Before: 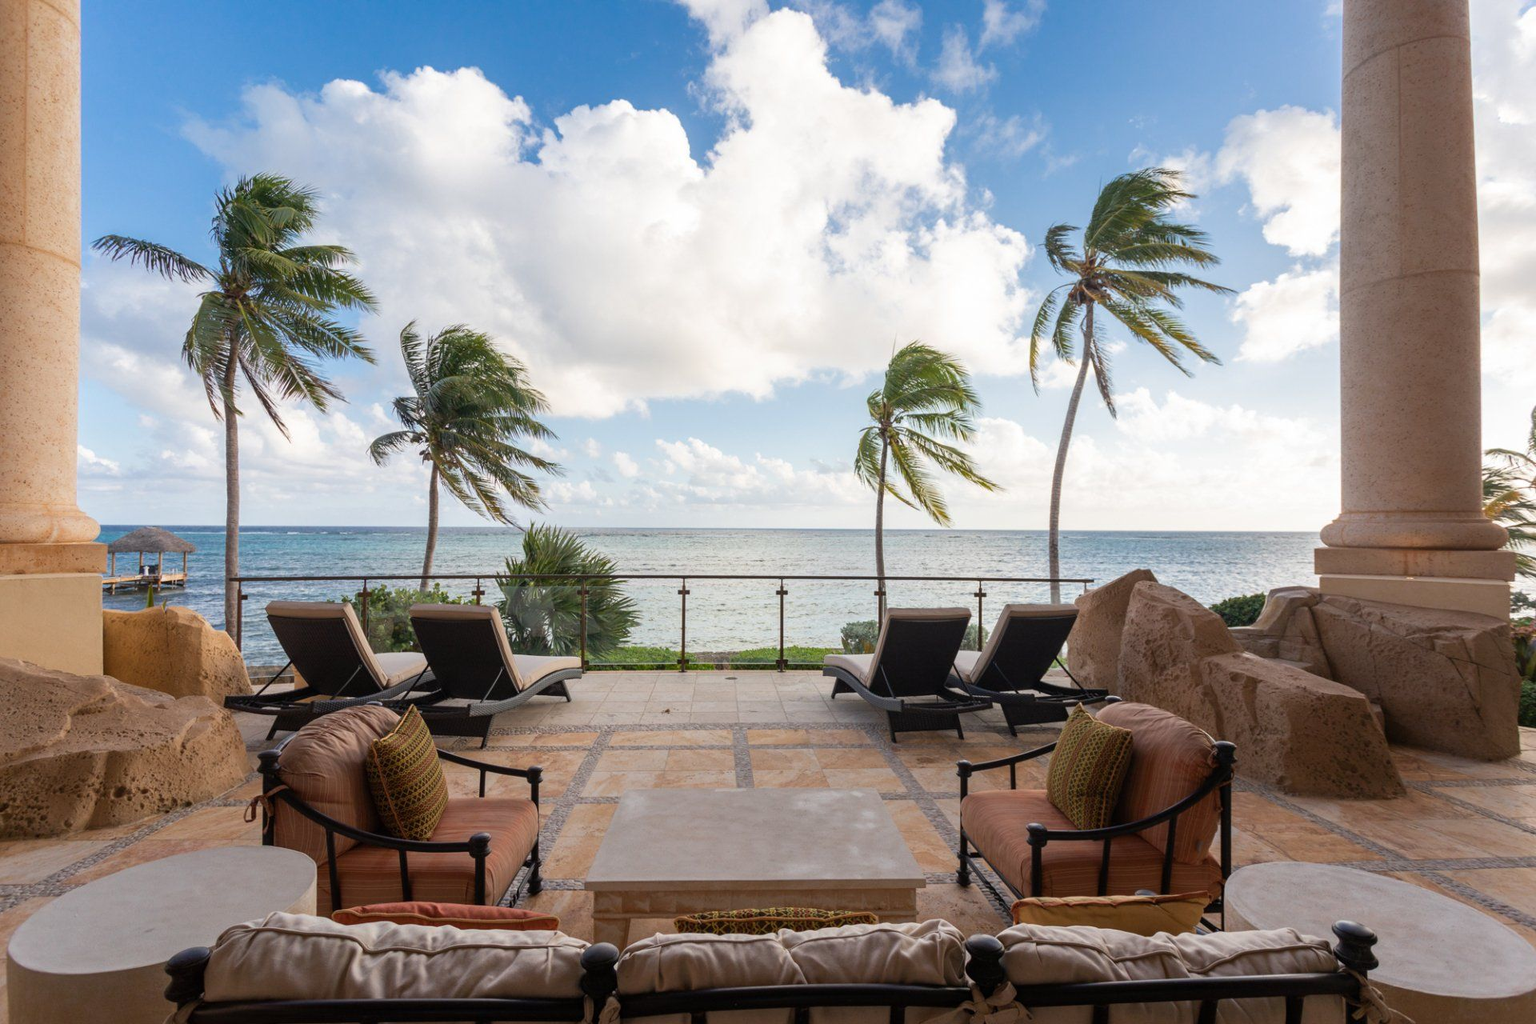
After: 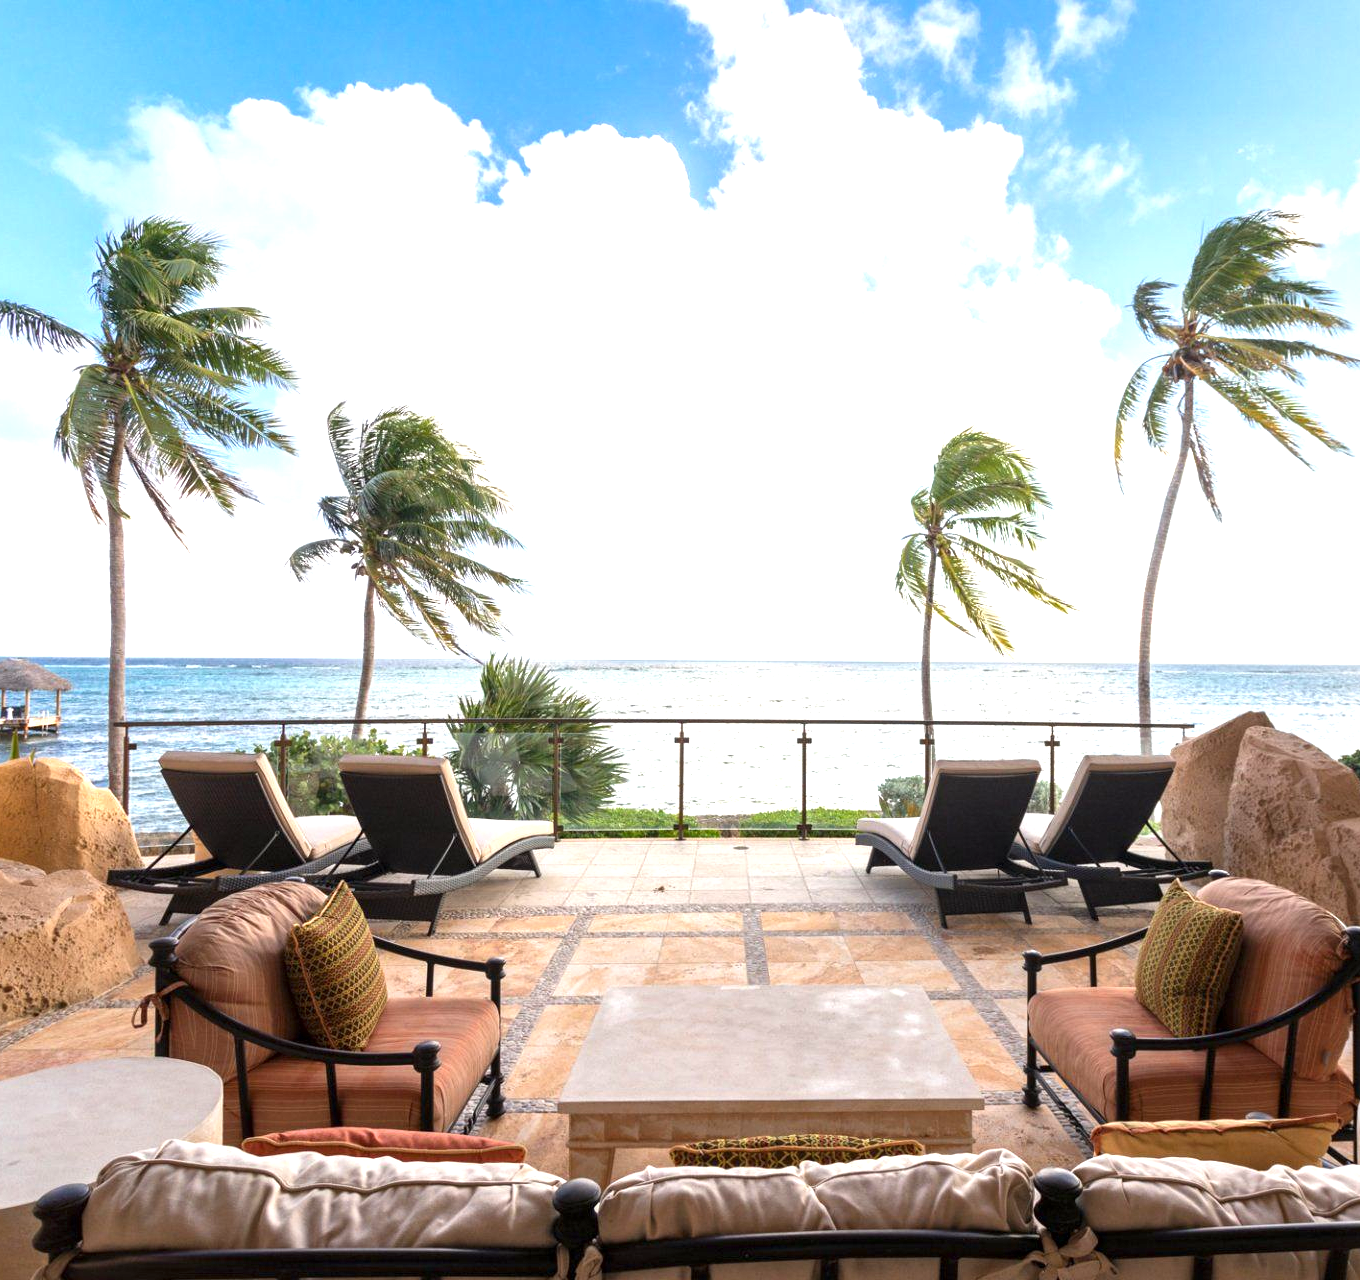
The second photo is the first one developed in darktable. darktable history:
crop and rotate: left 9.024%, right 20.14%
local contrast: mode bilateral grid, contrast 24, coarseness 50, detail 122%, midtone range 0.2
exposure: black level correction 0, exposure 1.121 EV, compensate highlight preservation false
